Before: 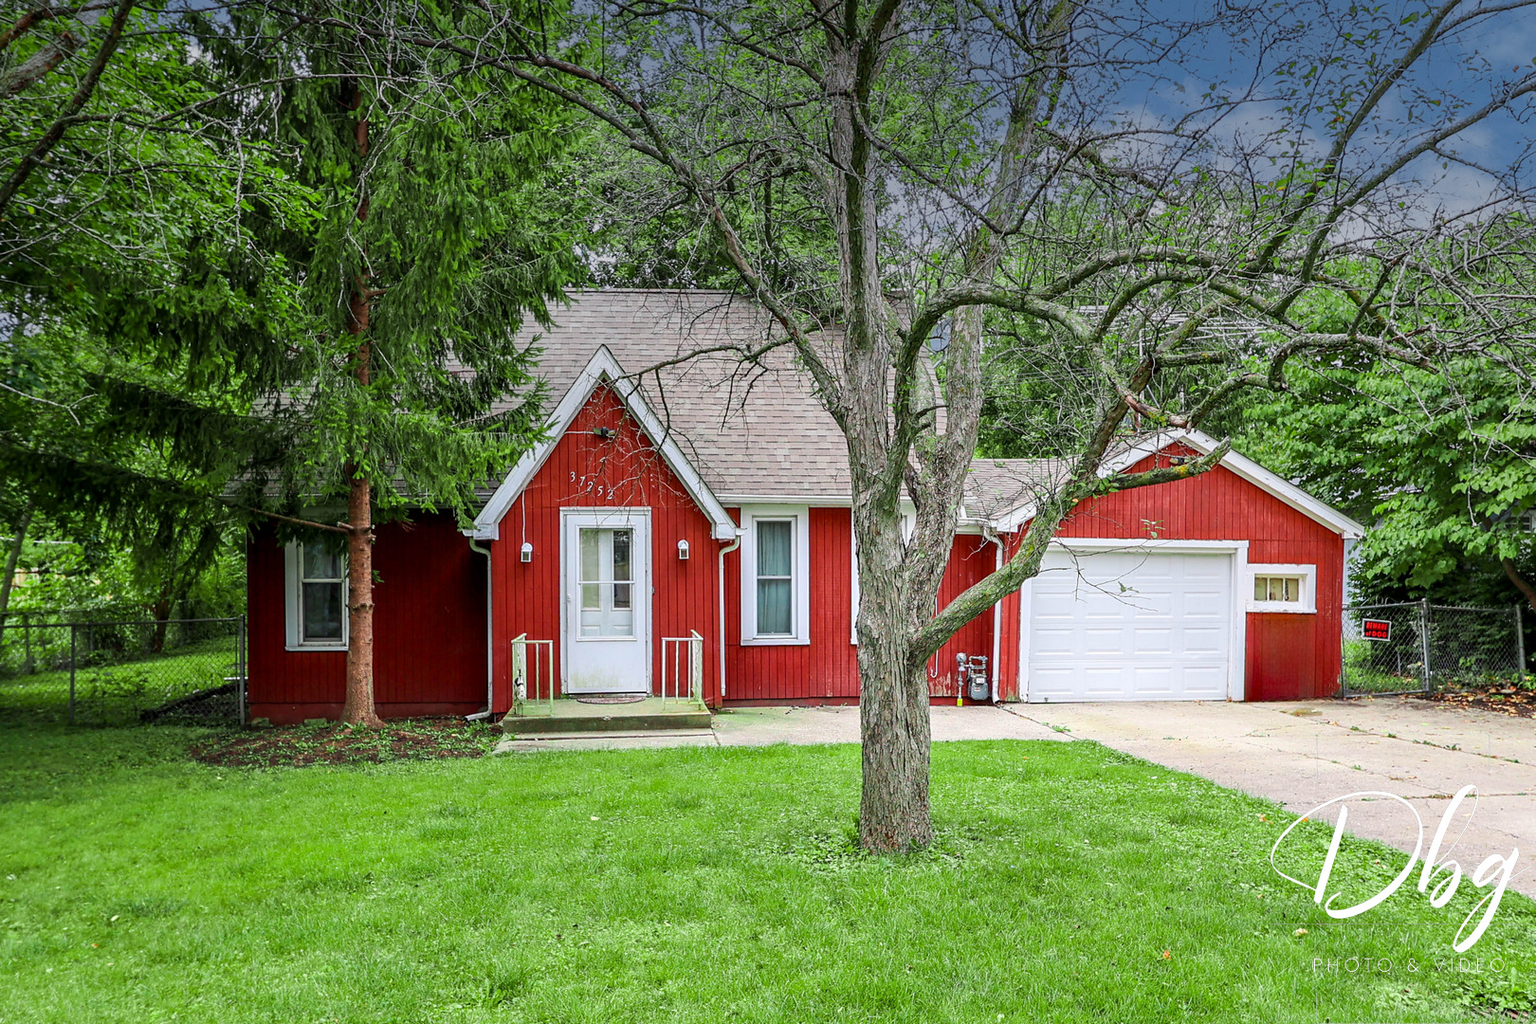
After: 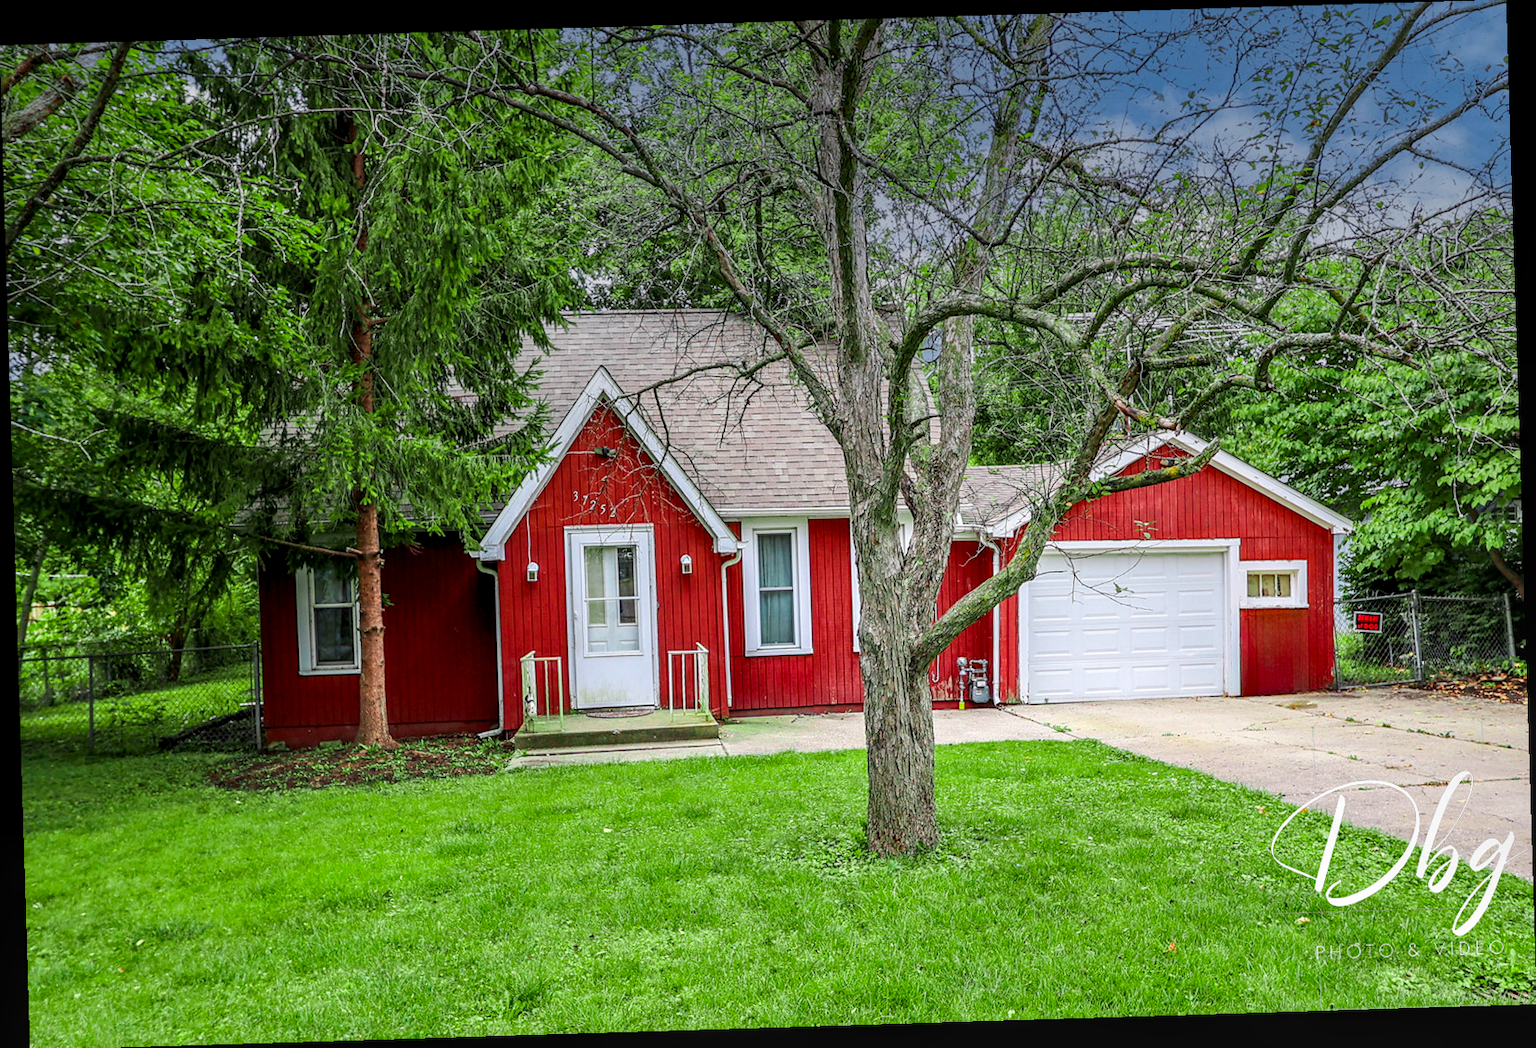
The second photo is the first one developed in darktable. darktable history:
local contrast: on, module defaults
rotate and perspective: rotation -1.75°, automatic cropping off
contrast brightness saturation: saturation 0.13
